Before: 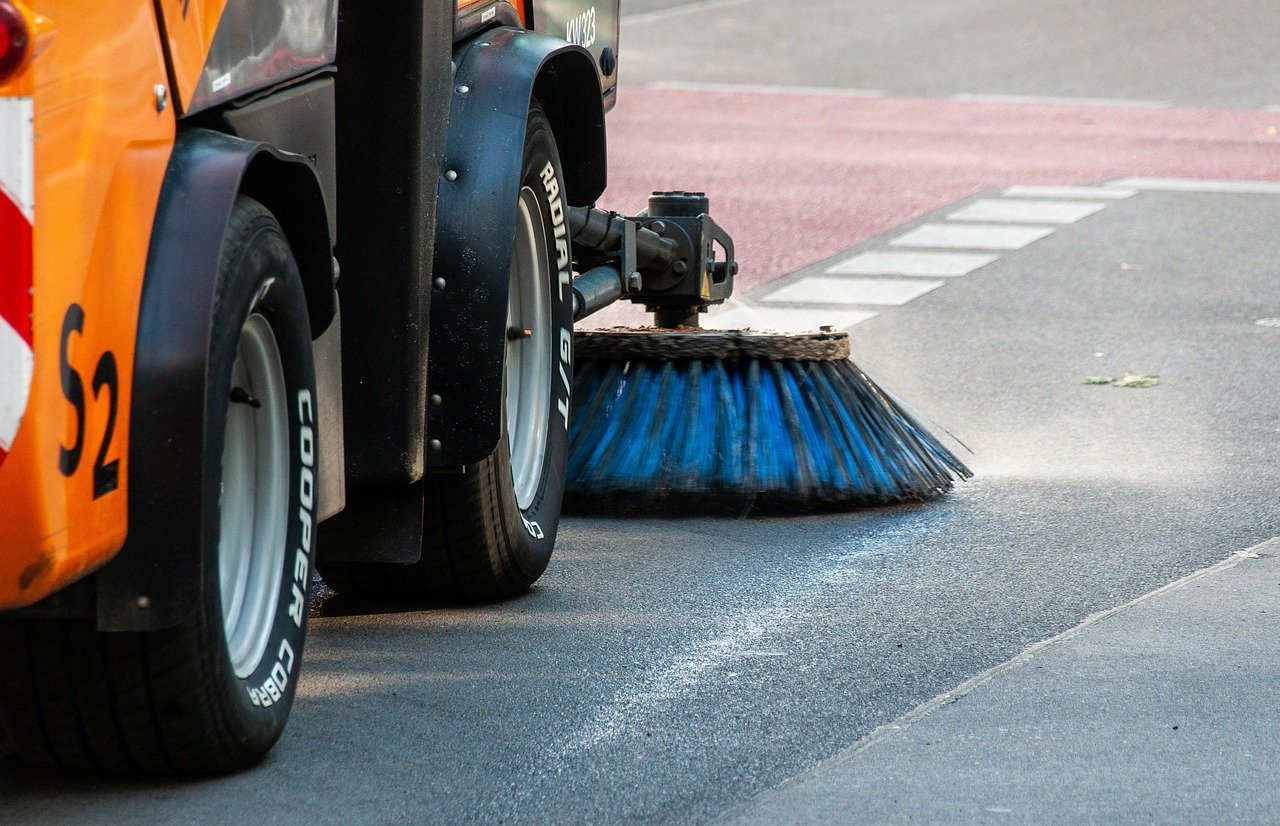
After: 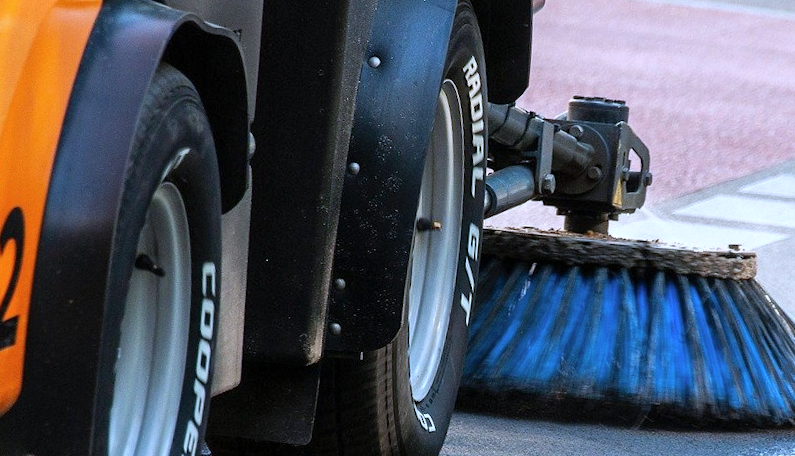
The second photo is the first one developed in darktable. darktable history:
white balance: red 0.948, green 1.02, blue 1.176
crop and rotate: angle -4.99°, left 2.122%, top 6.945%, right 27.566%, bottom 30.519%
tone equalizer: on, module defaults
contrast brightness saturation: contrast 0.05, brightness 0.06, saturation 0.01
